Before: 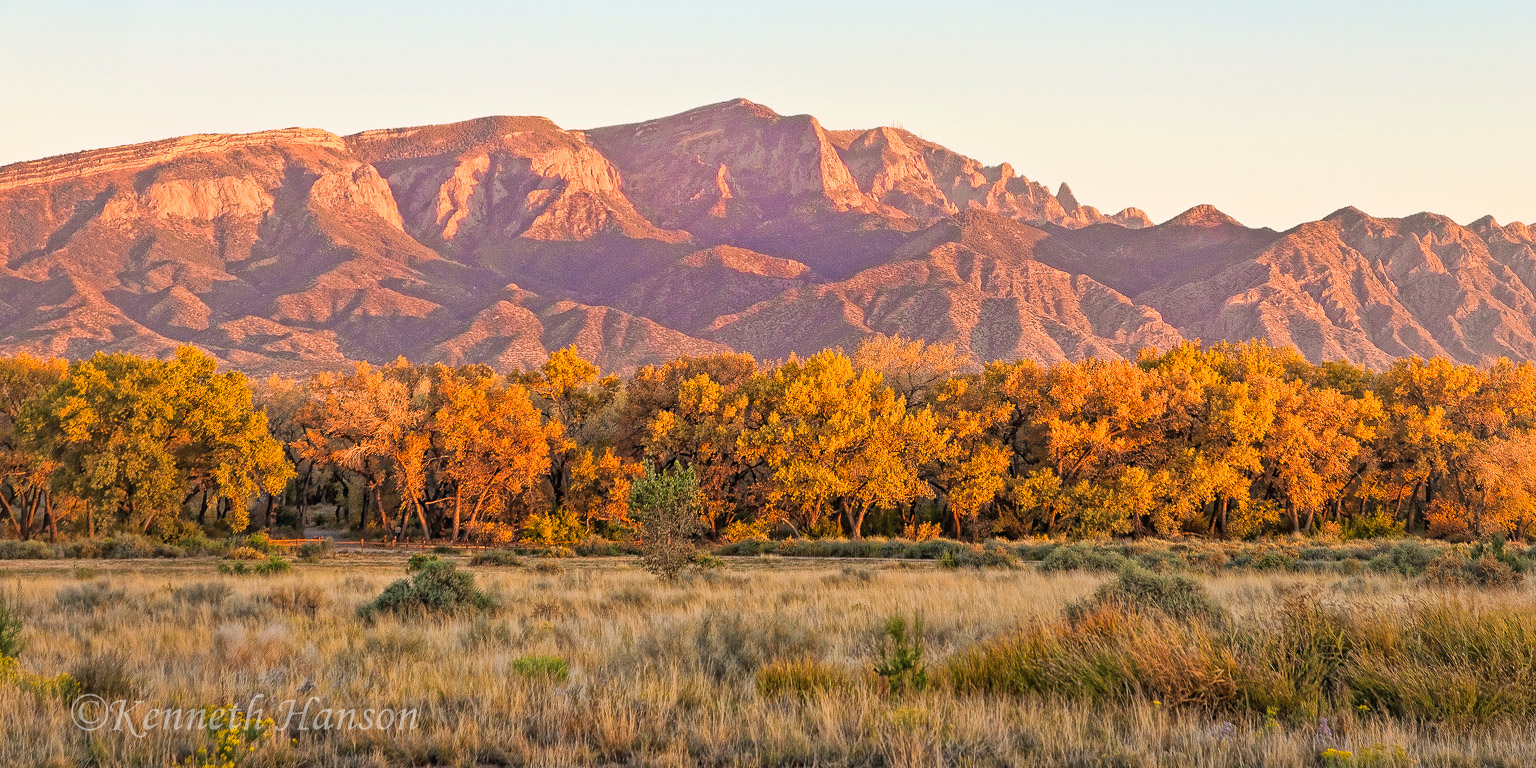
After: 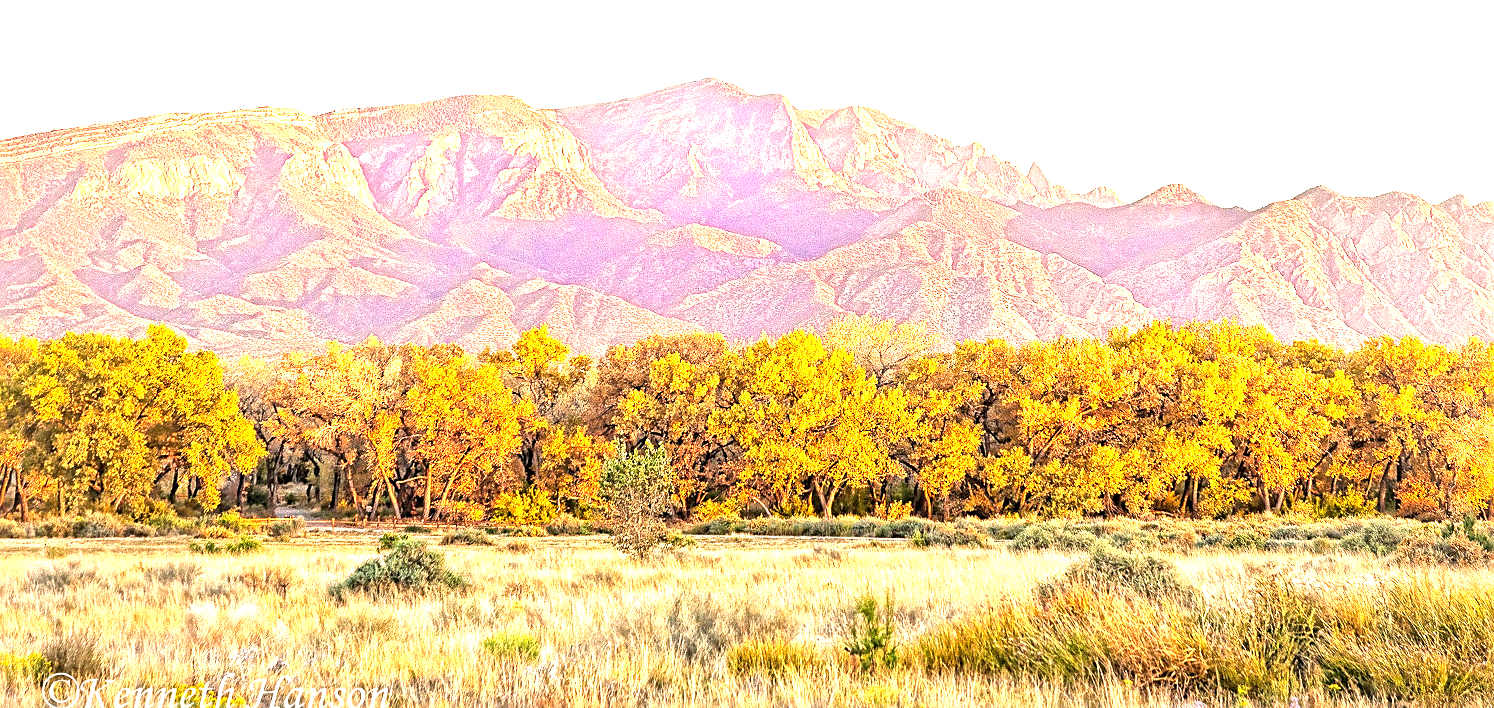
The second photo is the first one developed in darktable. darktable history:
crop: left 1.934%, top 2.864%, right 0.767%, bottom 4.875%
levels: levels [0, 0.374, 0.749]
exposure: black level correction 0.001, exposure 1 EV, compensate highlight preservation false
sharpen: radius 2.217, amount 0.389, threshold 0.027
